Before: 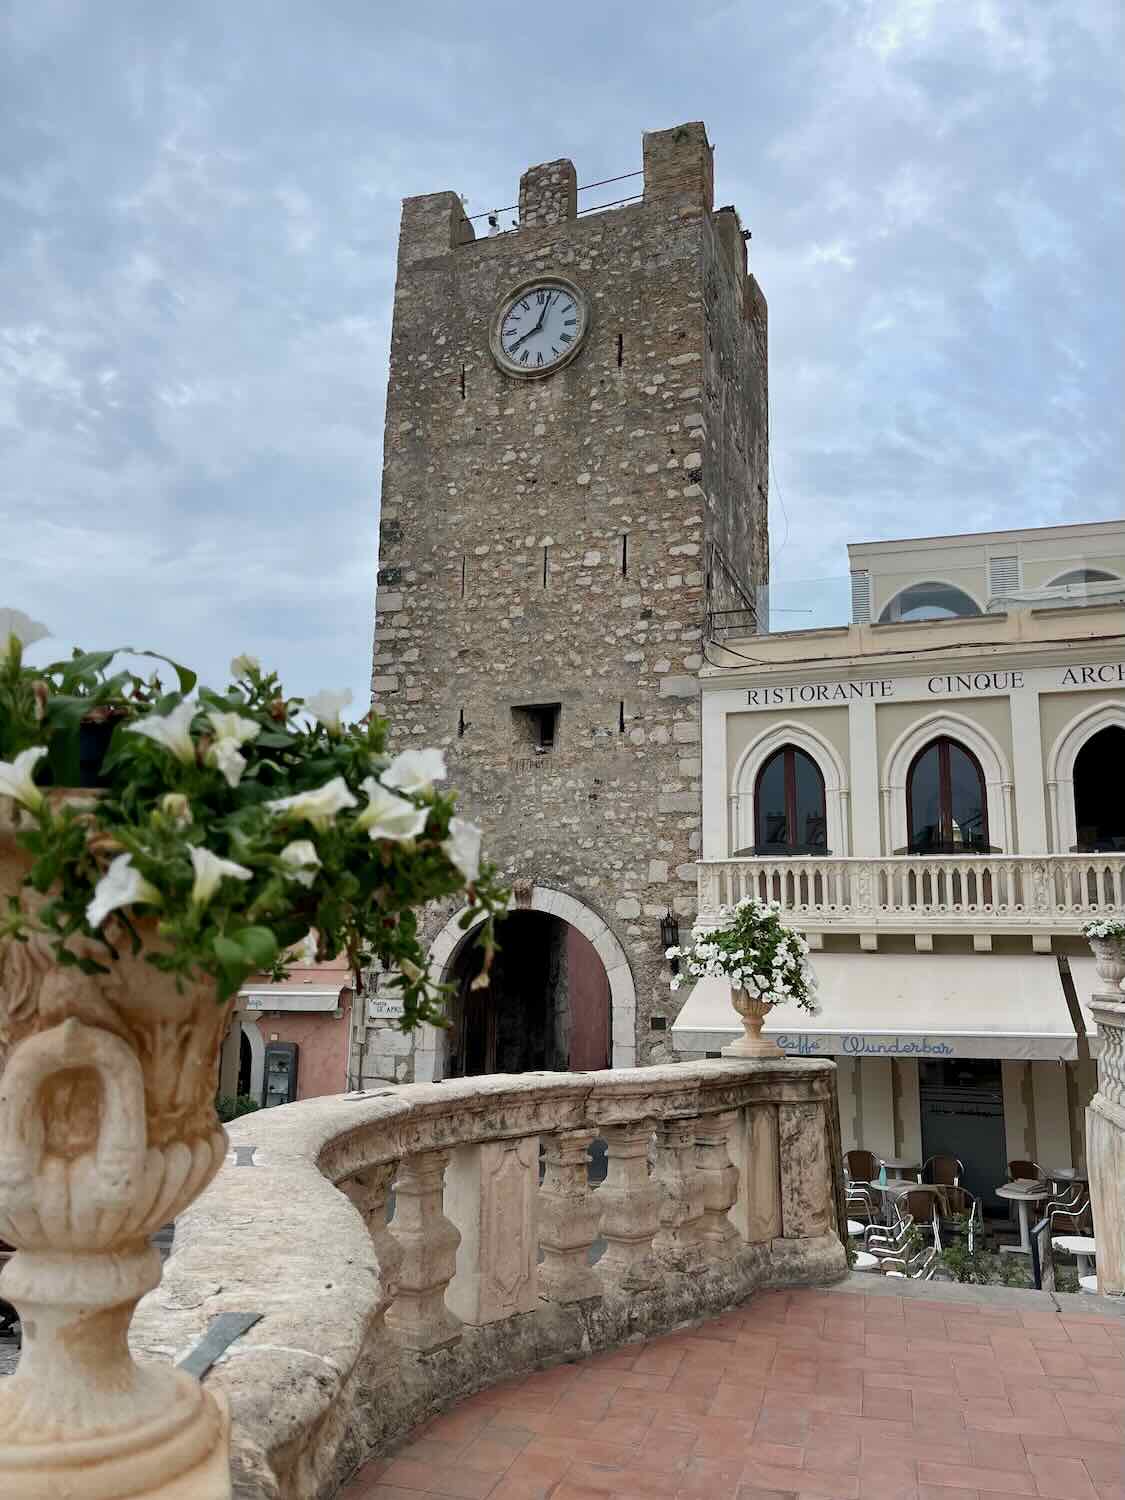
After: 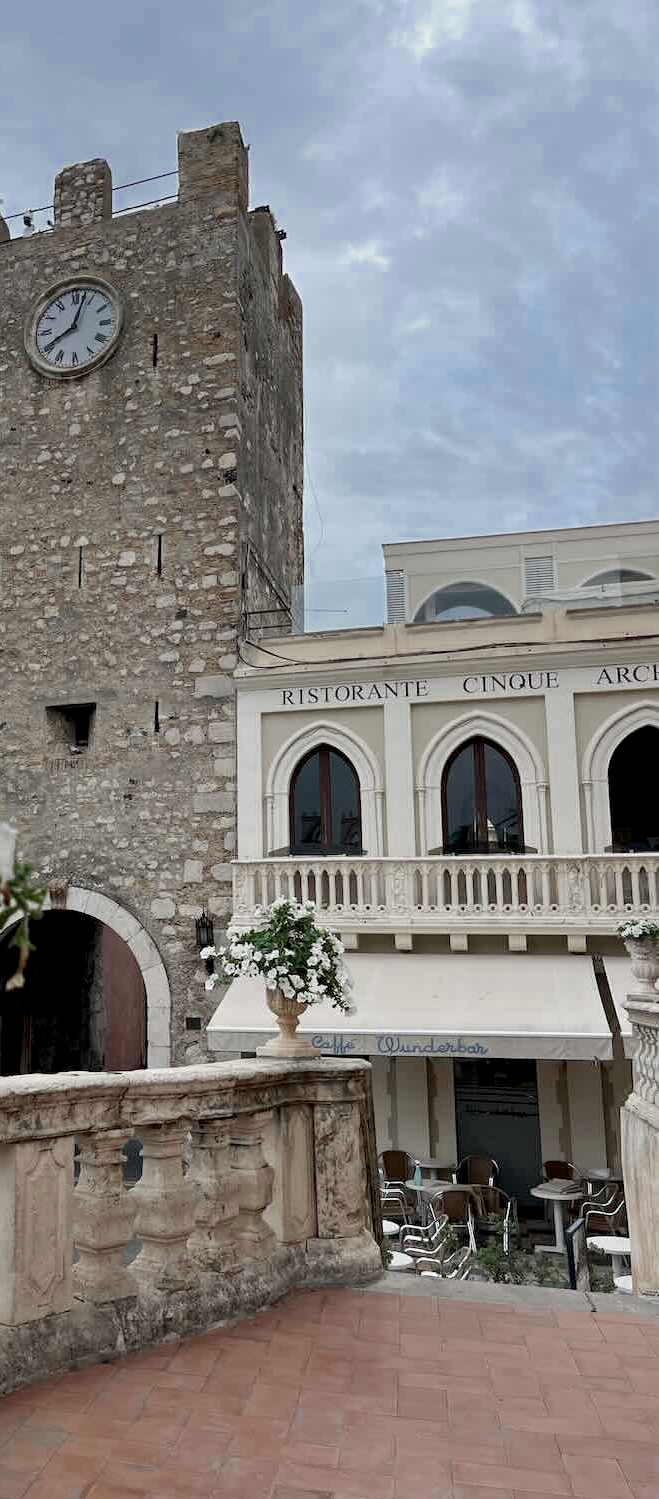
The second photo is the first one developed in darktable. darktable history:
crop: left 41.402%
color zones: curves: ch0 [(0, 0.5) (0.125, 0.4) (0.25, 0.5) (0.375, 0.4) (0.5, 0.4) (0.625, 0.35) (0.75, 0.35) (0.875, 0.5)]; ch1 [(0, 0.35) (0.125, 0.45) (0.25, 0.35) (0.375, 0.35) (0.5, 0.35) (0.625, 0.35) (0.75, 0.45) (0.875, 0.35)]; ch2 [(0, 0.6) (0.125, 0.5) (0.25, 0.5) (0.375, 0.6) (0.5, 0.6) (0.625, 0.5) (0.75, 0.5) (0.875, 0.5)]
